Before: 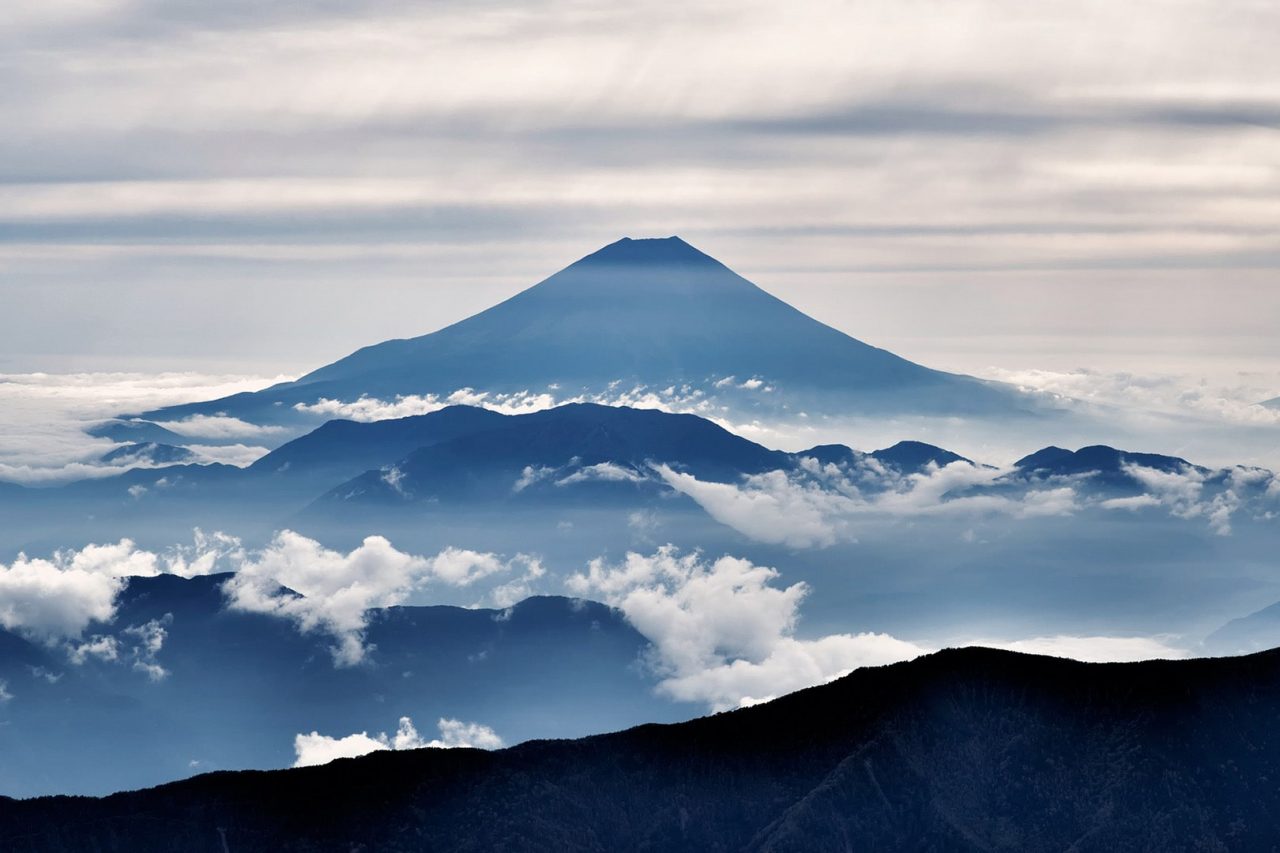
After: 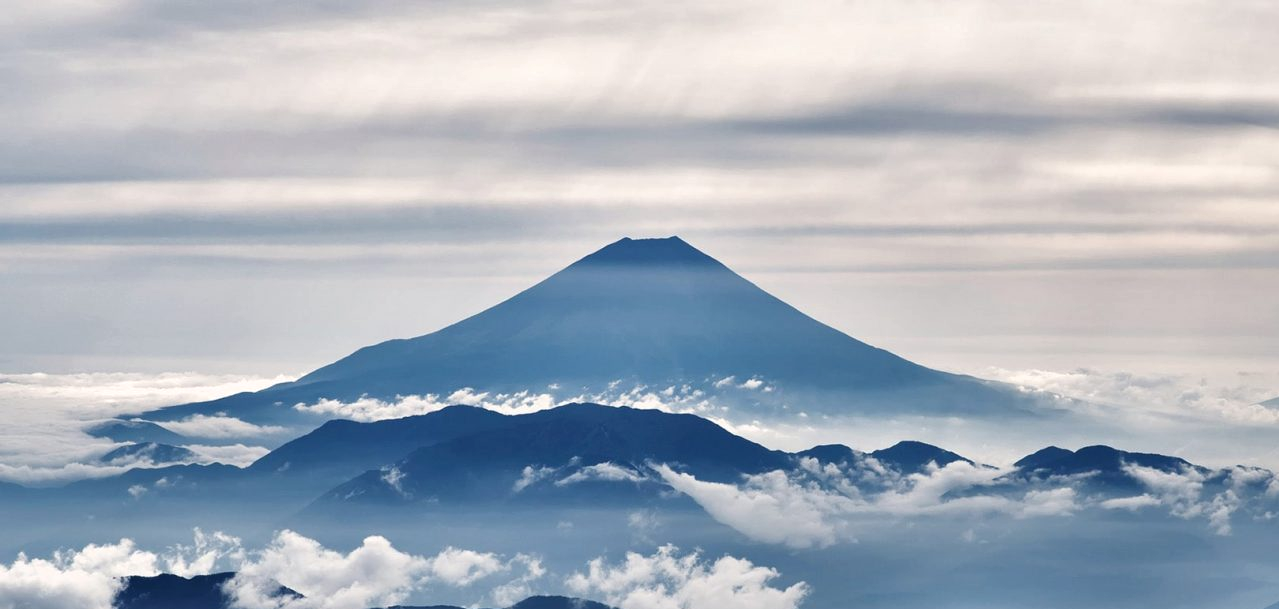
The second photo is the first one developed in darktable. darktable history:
crop: bottom 28.576%
local contrast: mode bilateral grid, contrast 20, coarseness 50, detail 120%, midtone range 0.2
